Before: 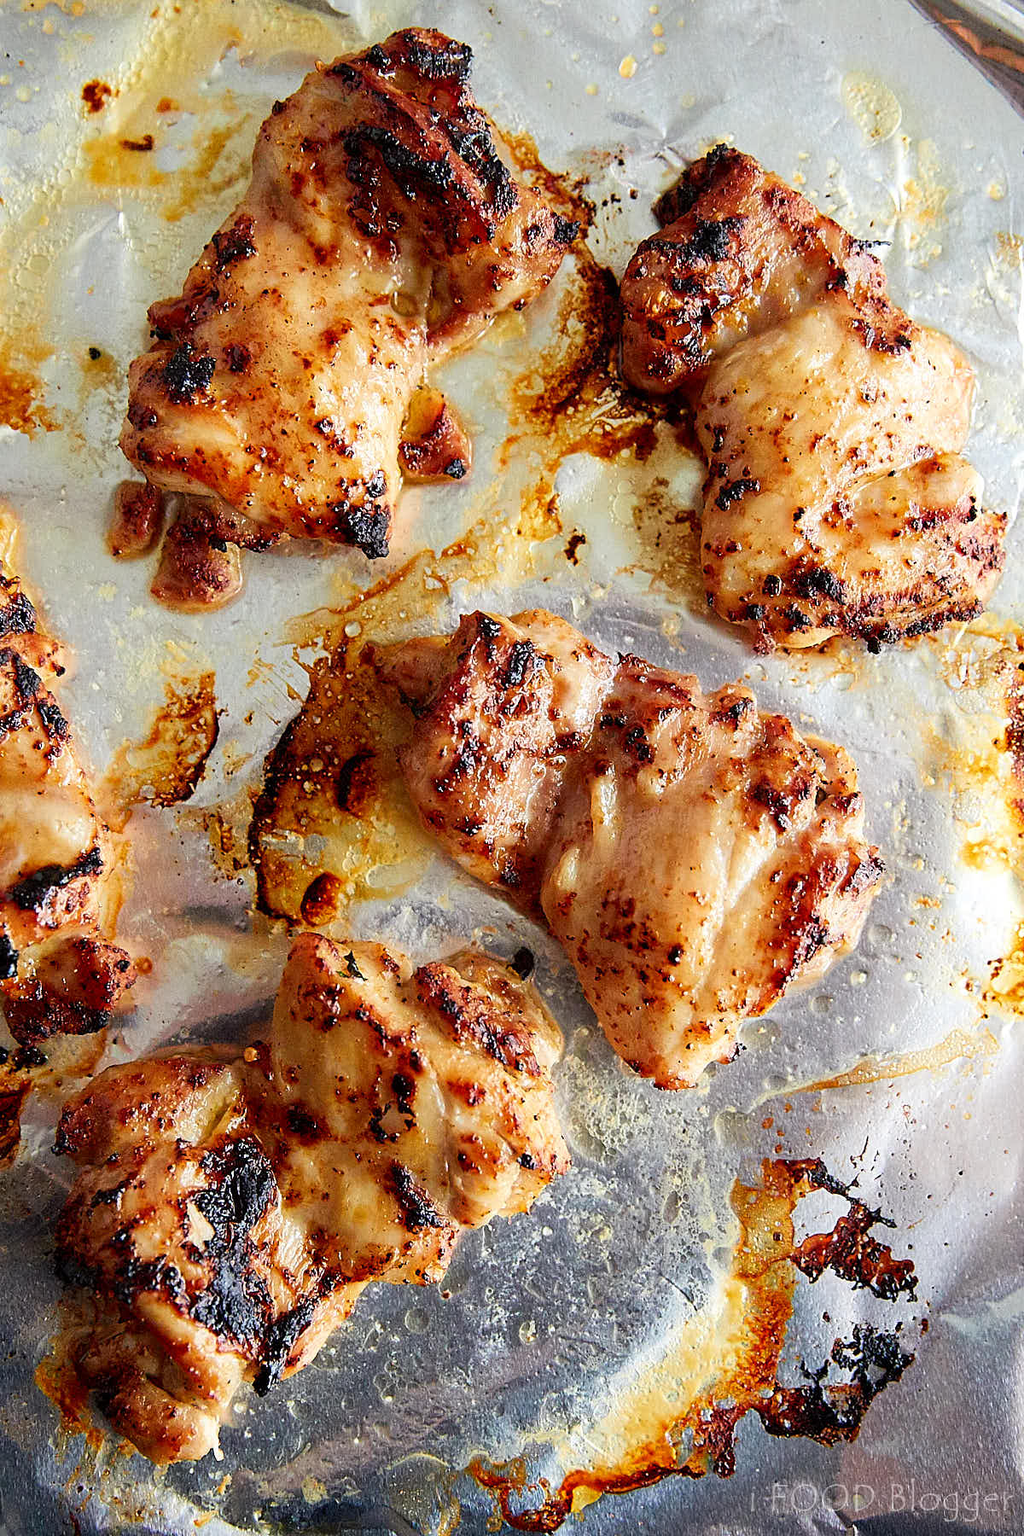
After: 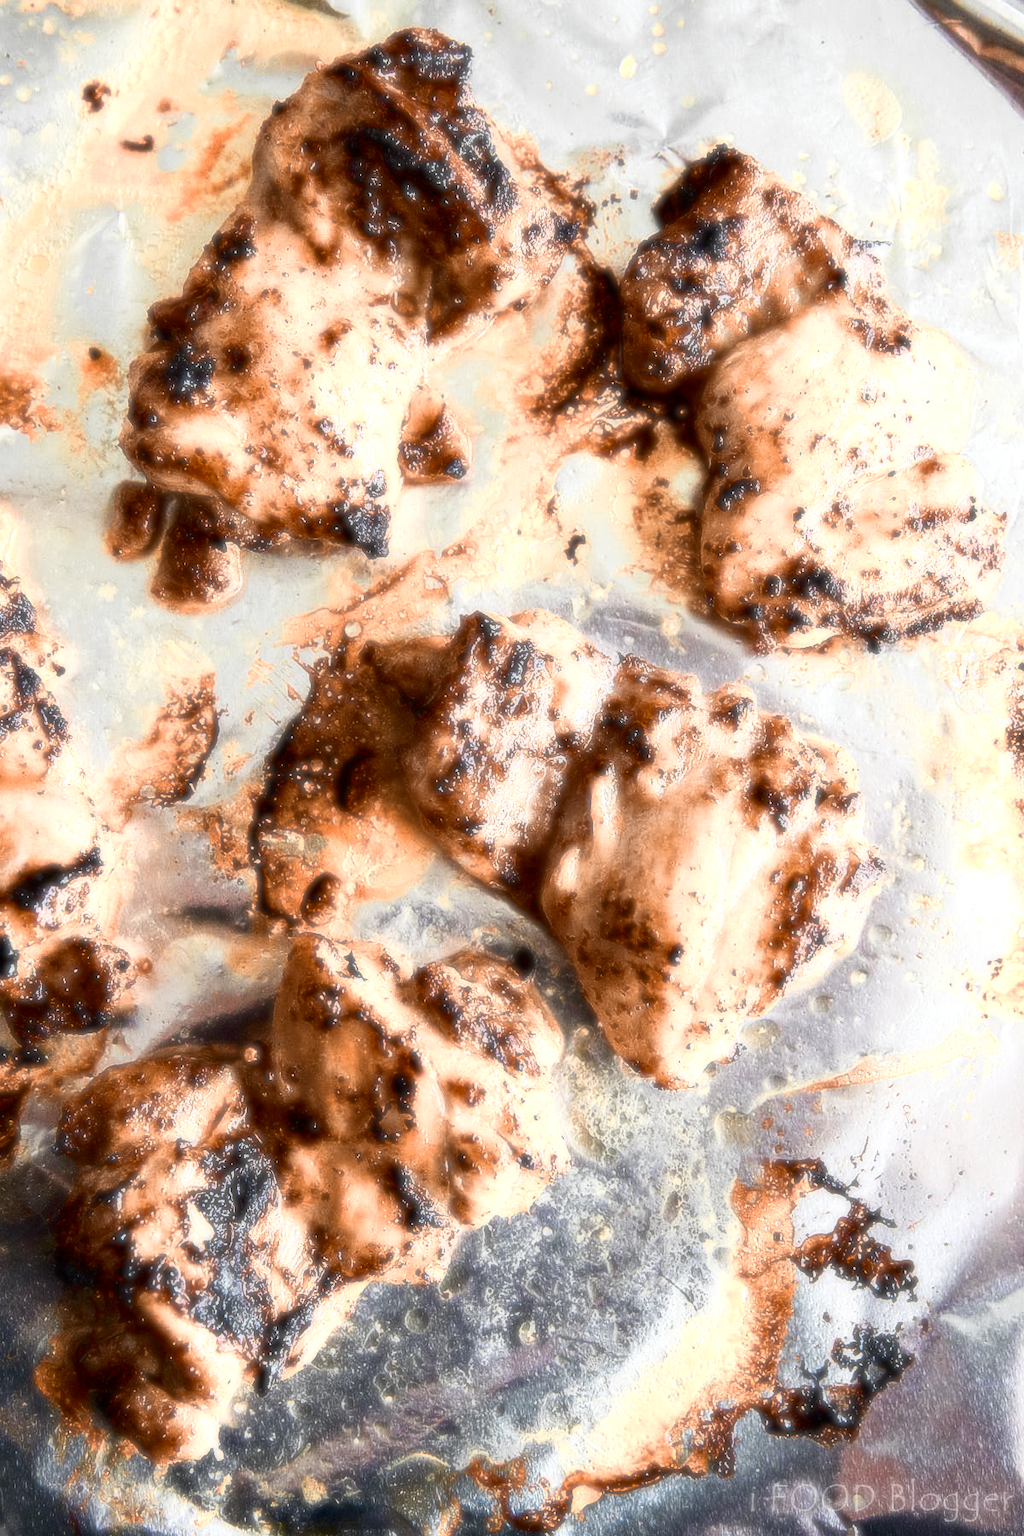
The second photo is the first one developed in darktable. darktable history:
contrast brightness saturation: contrast 0.28
color zones: curves: ch0 [(0.009, 0.528) (0.136, 0.6) (0.255, 0.586) (0.39, 0.528) (0.522, 0.584) (0.686, 0.736) (0.849, 0.561)]; ch1 [(0.045, 0.781) (0.14, 0.416) (0.257, 0.695) (0.442, 0.032) (0.738, 0.338) (0.818, 0.632) (0.891, 0.741) (1, 0.704)]; ch2 [(0, 0.667) (0.141, 0.52) (0.26, 0.37) (0.474, 0.432) (0.743, 0.286)]
soften: size 8.67%, mix 49%
